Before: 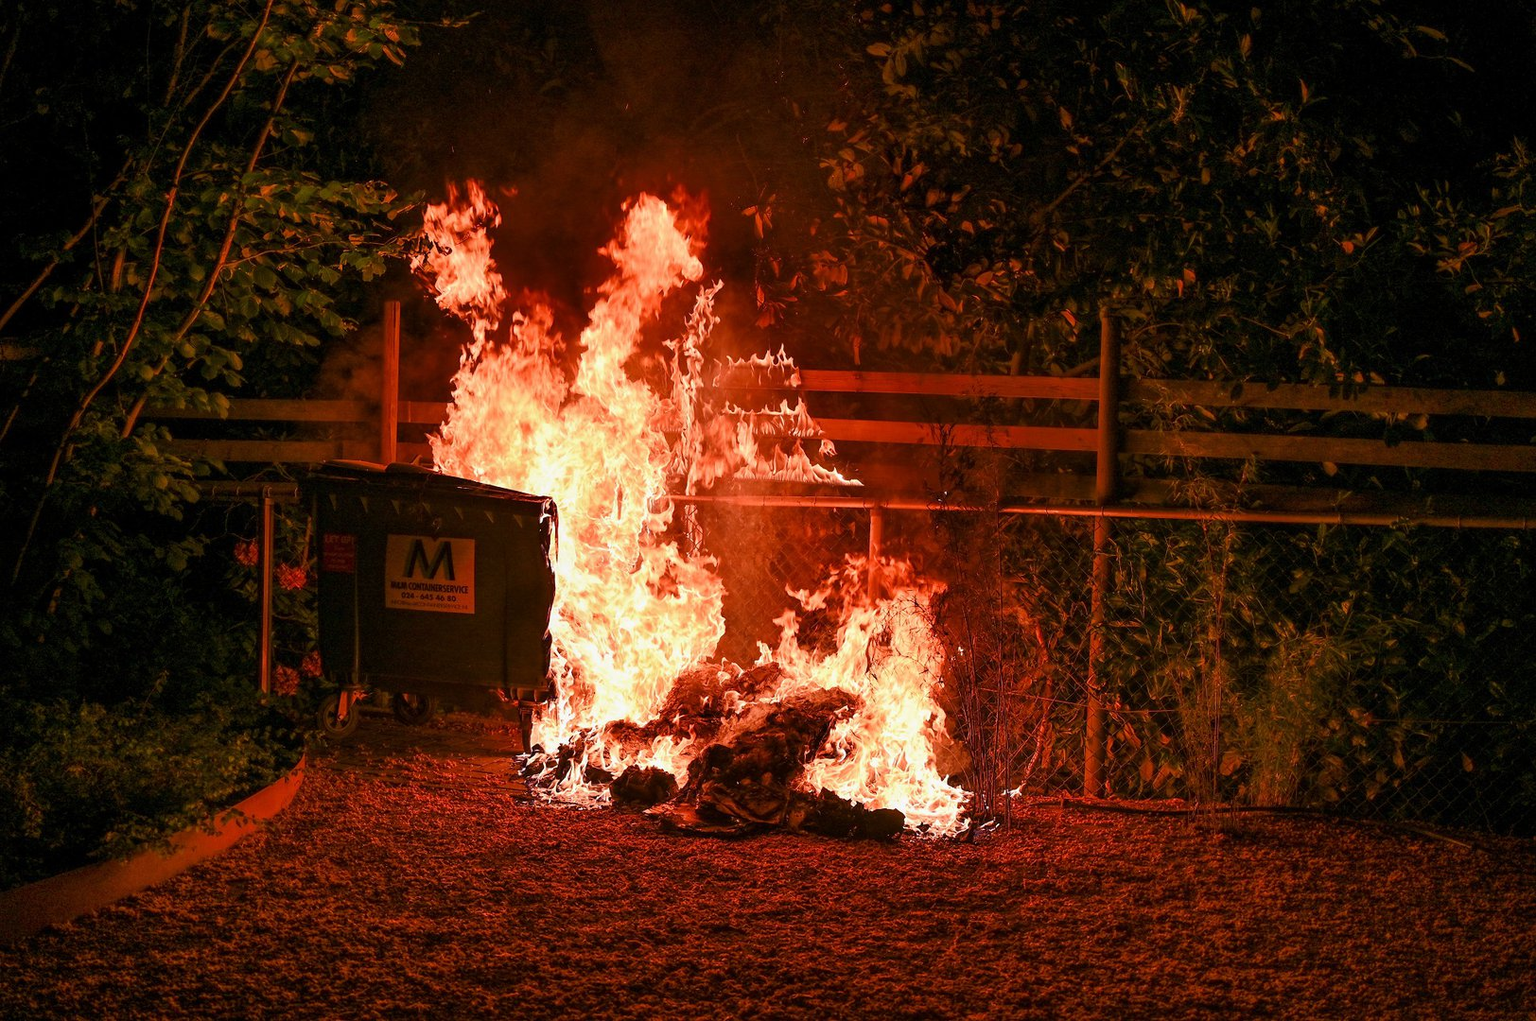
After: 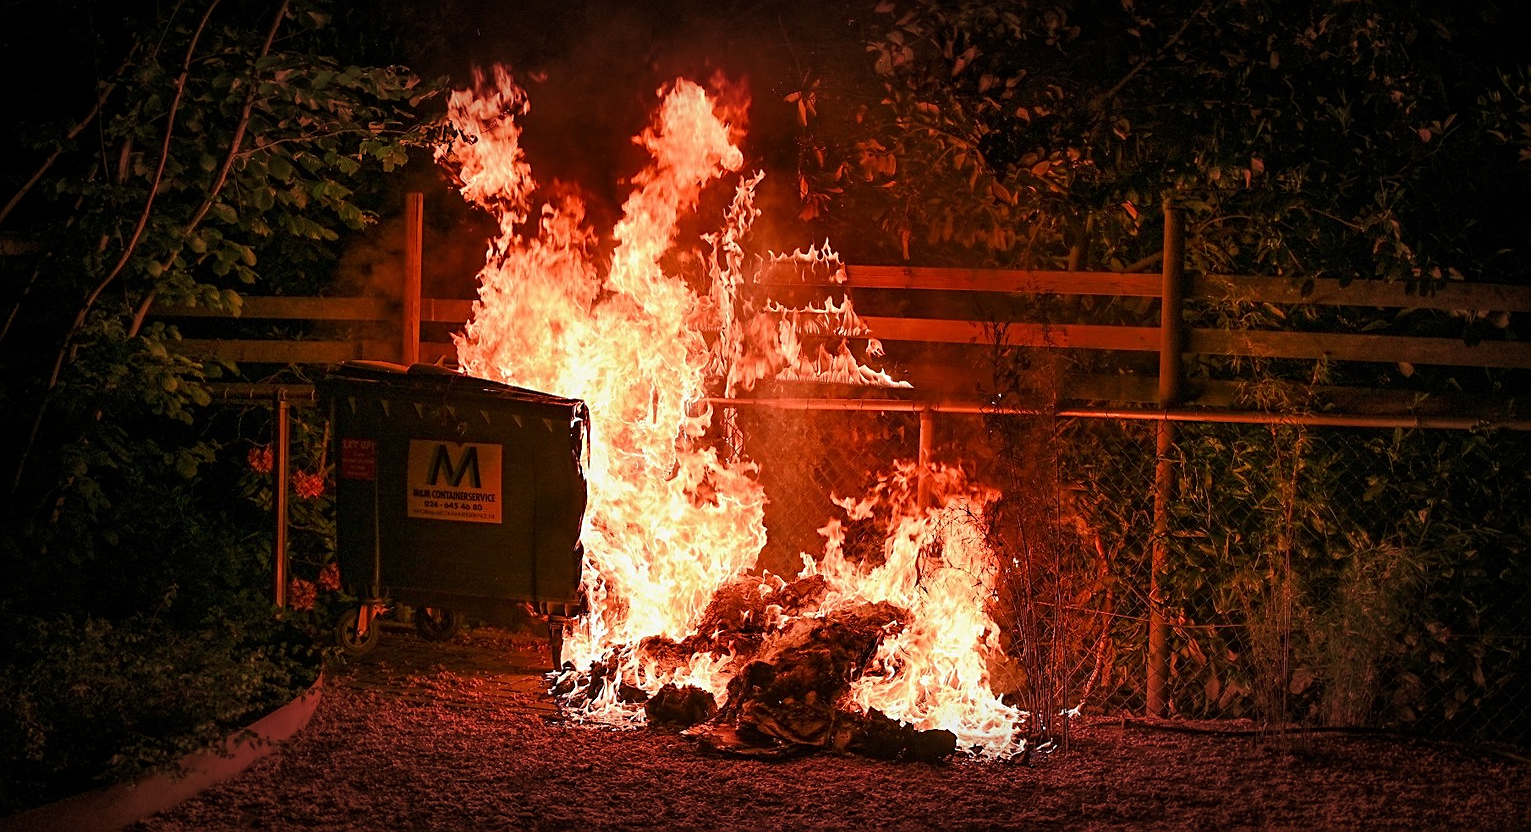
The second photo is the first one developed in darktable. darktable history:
color balance: on, module defaults
crop and rotate: angle 0.03°, top 11.643%, right 5.651%, bottom 11.189%
sharpen: on, module defaults
vignetting: fall-off start 66.7%, fall-off radius 39.74%, brightness -0.576, saturation -0.258, automatic ratio true, width/height ratio 0.671, dithering 16-bit output
